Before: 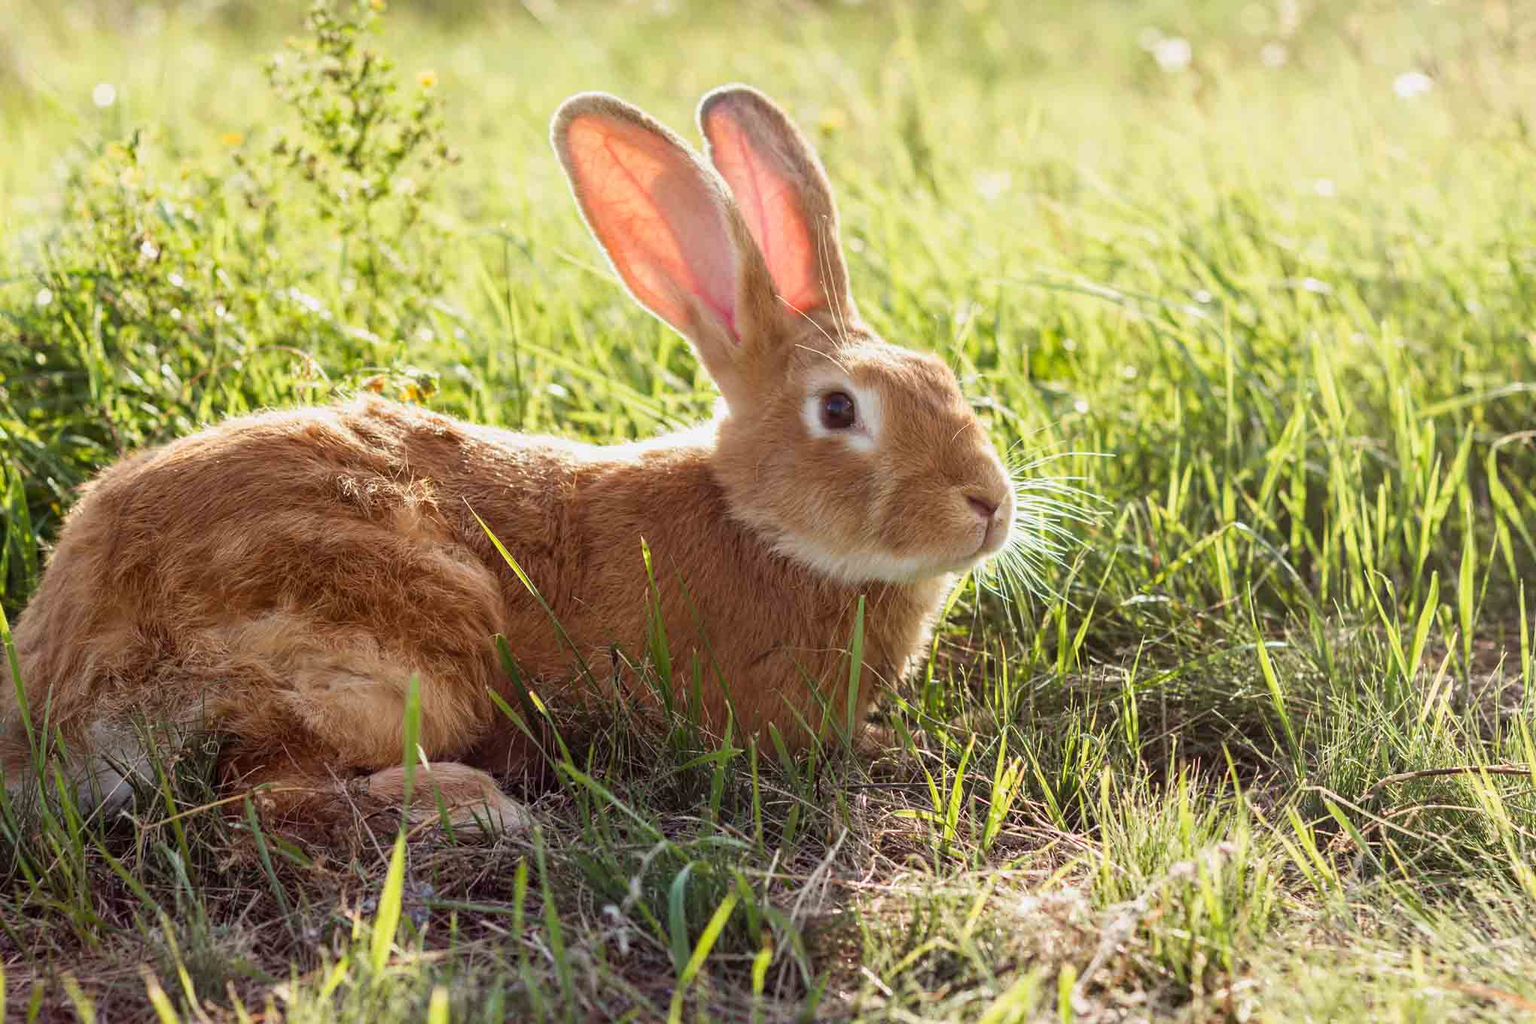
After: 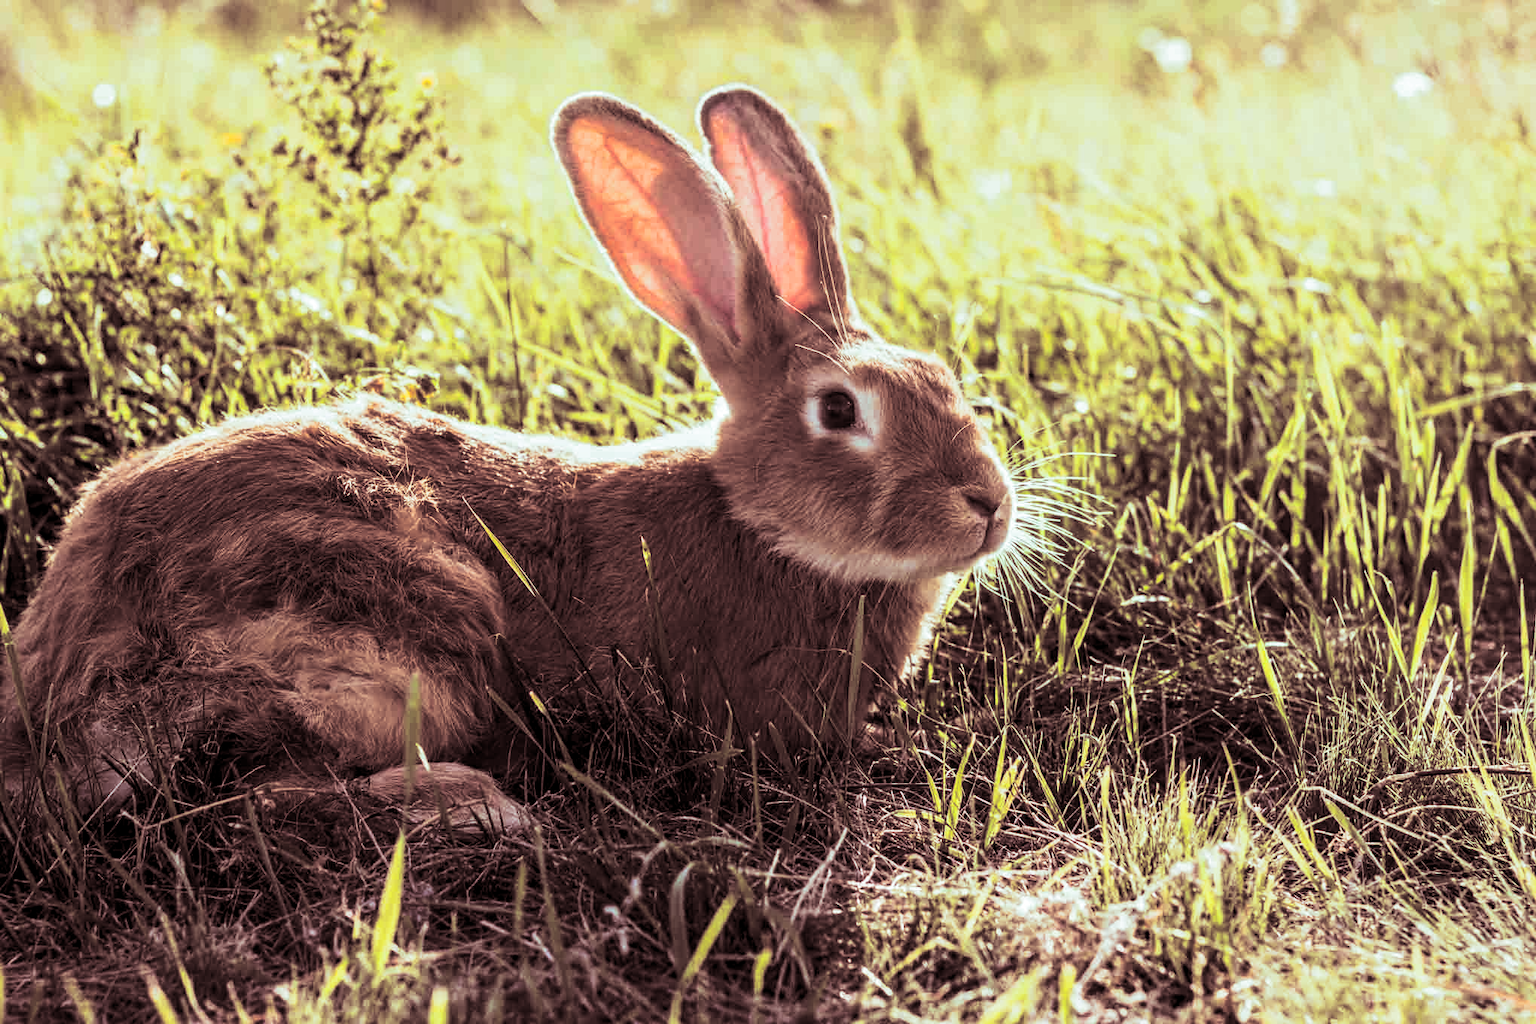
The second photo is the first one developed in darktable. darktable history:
split-toning: shadows › saturation 0.3, highlights › hue 180°, highlights › saturation 0.3, compress 0%
local contrast: on, module defaults
contrast brightness saturation: contrast 0.2, brightness -0.11, saturation 0.1
